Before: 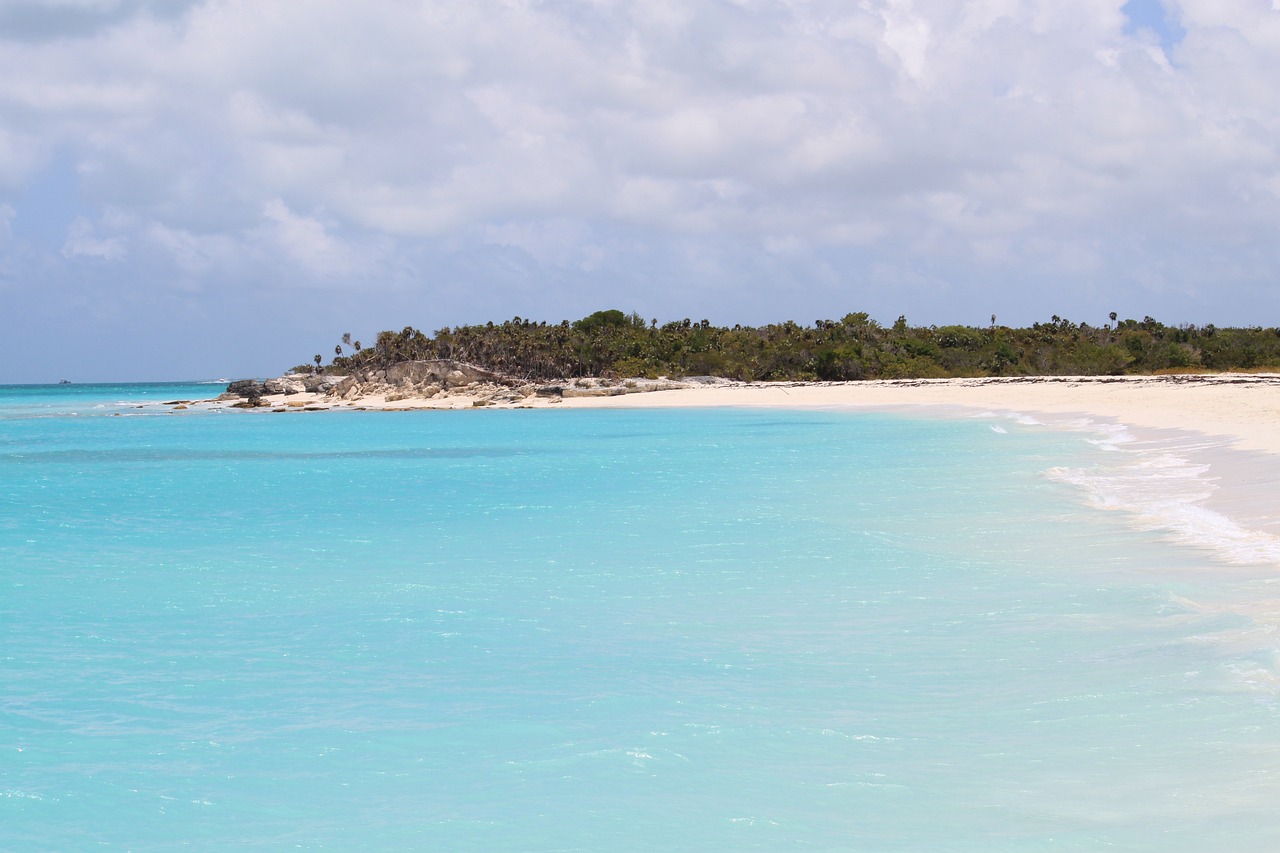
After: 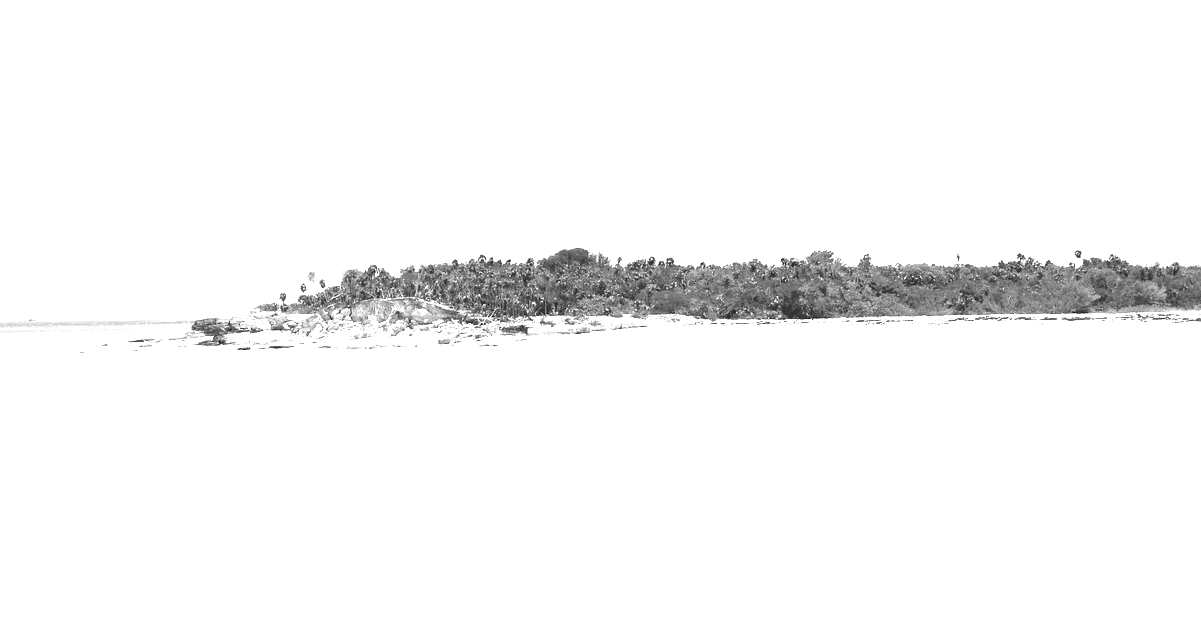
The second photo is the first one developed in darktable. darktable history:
crop: left 2.737%, top 7.287%, right 3.421%, bottom 20.179%
contrast equalizer: y [[0.5, 0.5, 0.472, 0.5, 0.5, 0.5], [0.5 ×6], [0.5 ×6], [0 ×6], [0 ×6]]
monochrome: on, module defaults
exposure: black level correction 0.001, exposure 1.84 EV, compensate highlight preservation false
color zones: curves: ch0 [(0, 0.466) (0.128, 0.466) (0.25, 0.5) (0.375, 0.456) (0.5, 0.5) (0.625, 0.5) (0.737, 0.652) (0.875, 0.5)]; ch1 [(0, 0.603) (0.125, 0.618) (0.261, 0.348) (0.372, 0.353) (0.497, 0.363) (0.611, 0.45) (0.731, 0.427) (0.875, 0.518) (0.998, 0.652)]; ch2 [(0, 0.559) (0.125, 0.451) (0.253, 0.564) (0.37, 0.578) (0.5, 0.466) (0.625, 0.471) (0.731, 0.471) (0.88, 0.485)]
